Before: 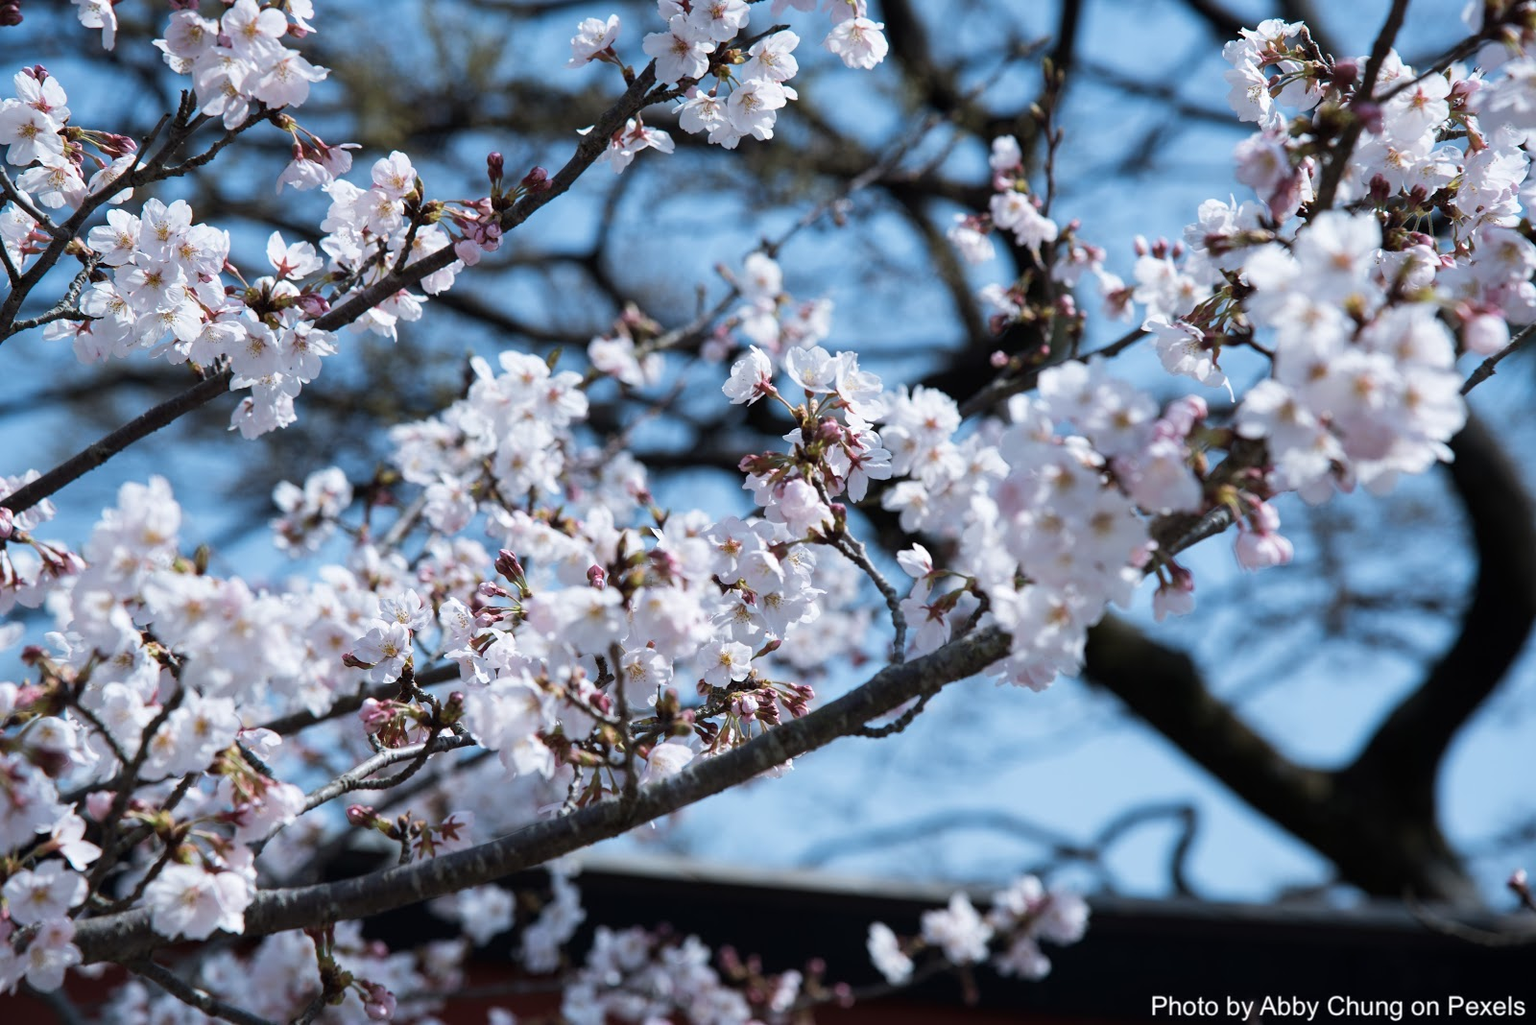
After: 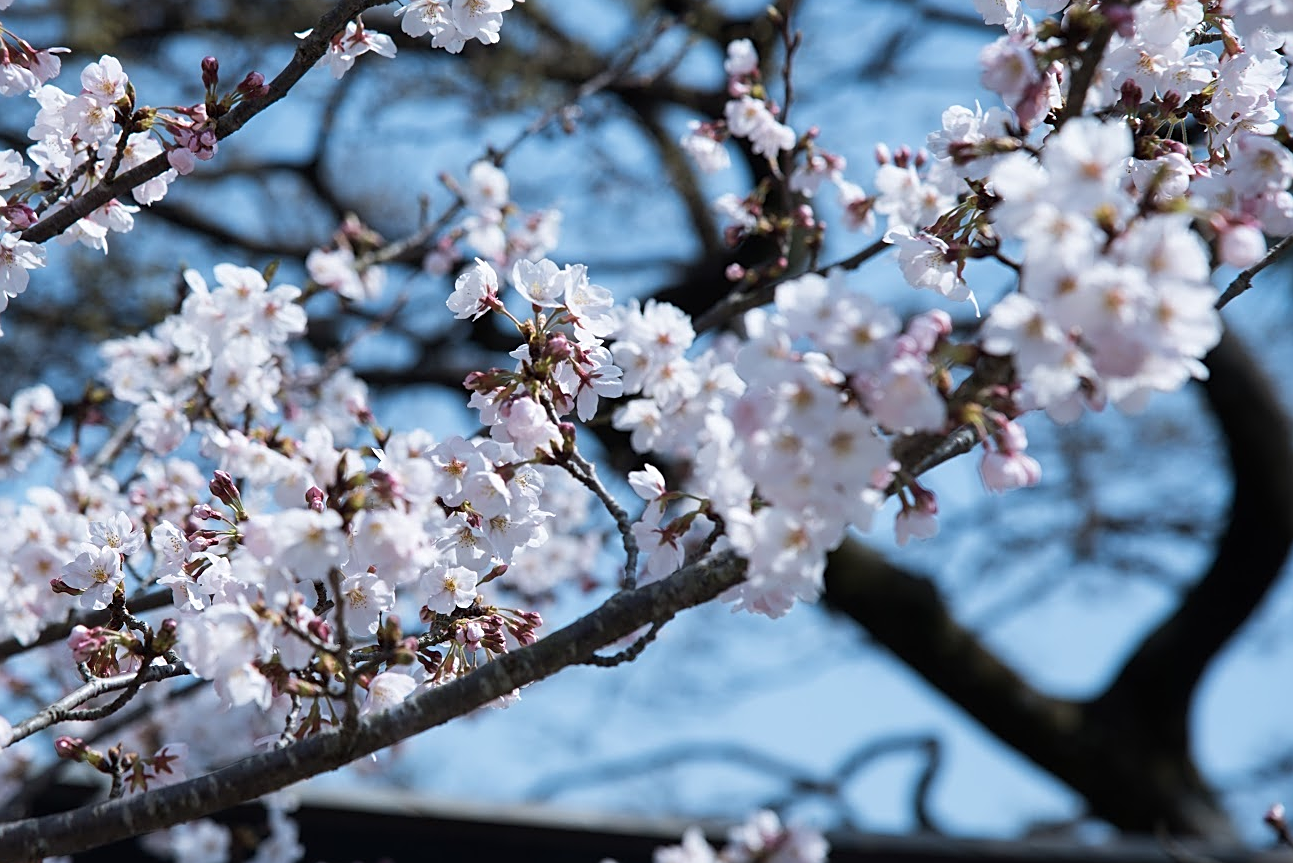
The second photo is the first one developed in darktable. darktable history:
sharpen: on, module defaults
crop: left 19.159%, top 9.58%, bottom 9.58%
white balance: emerald 1
